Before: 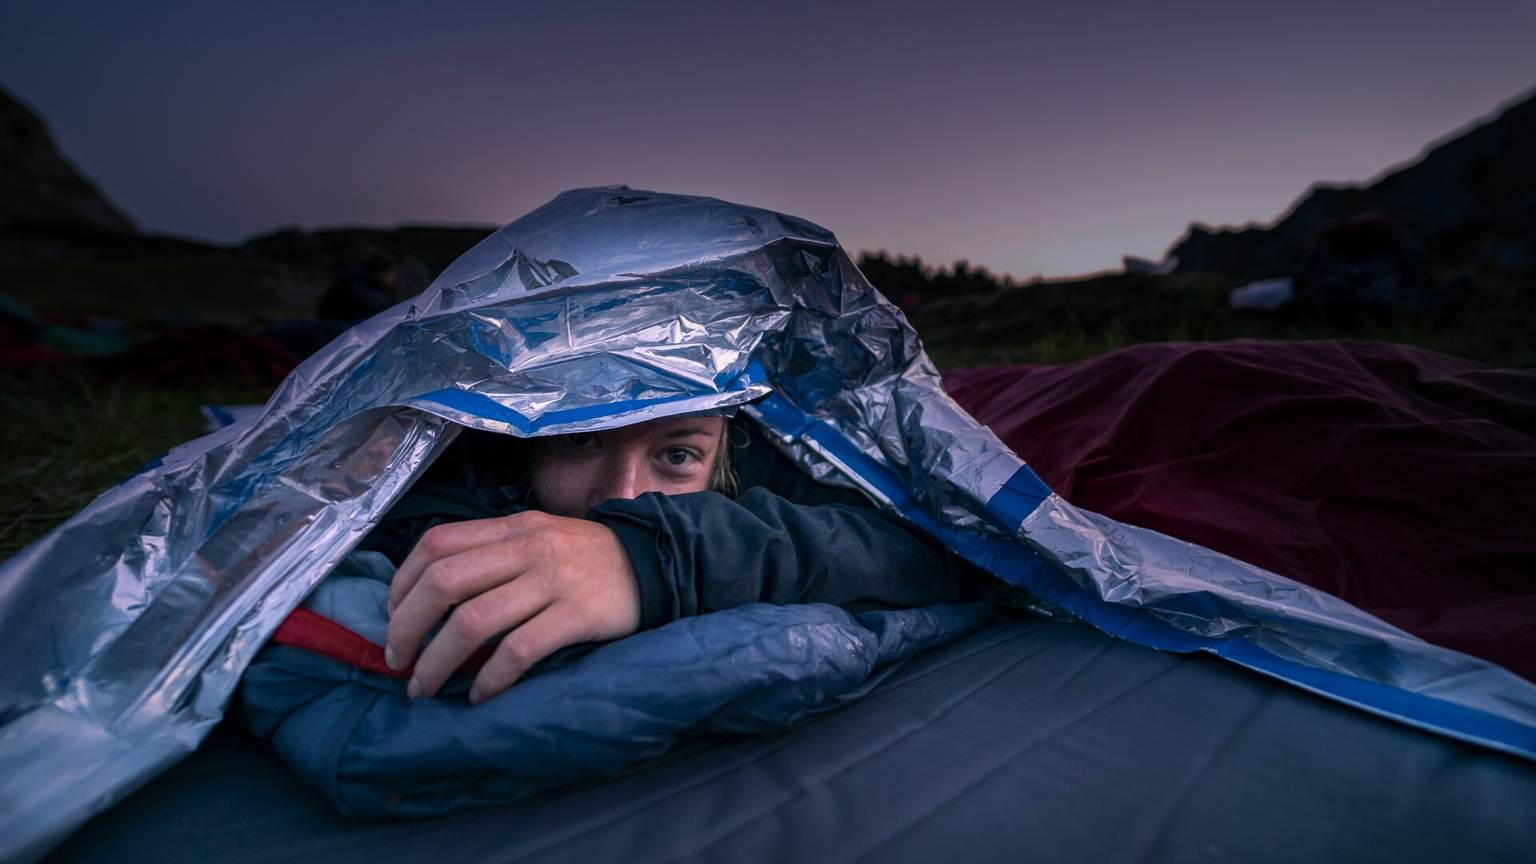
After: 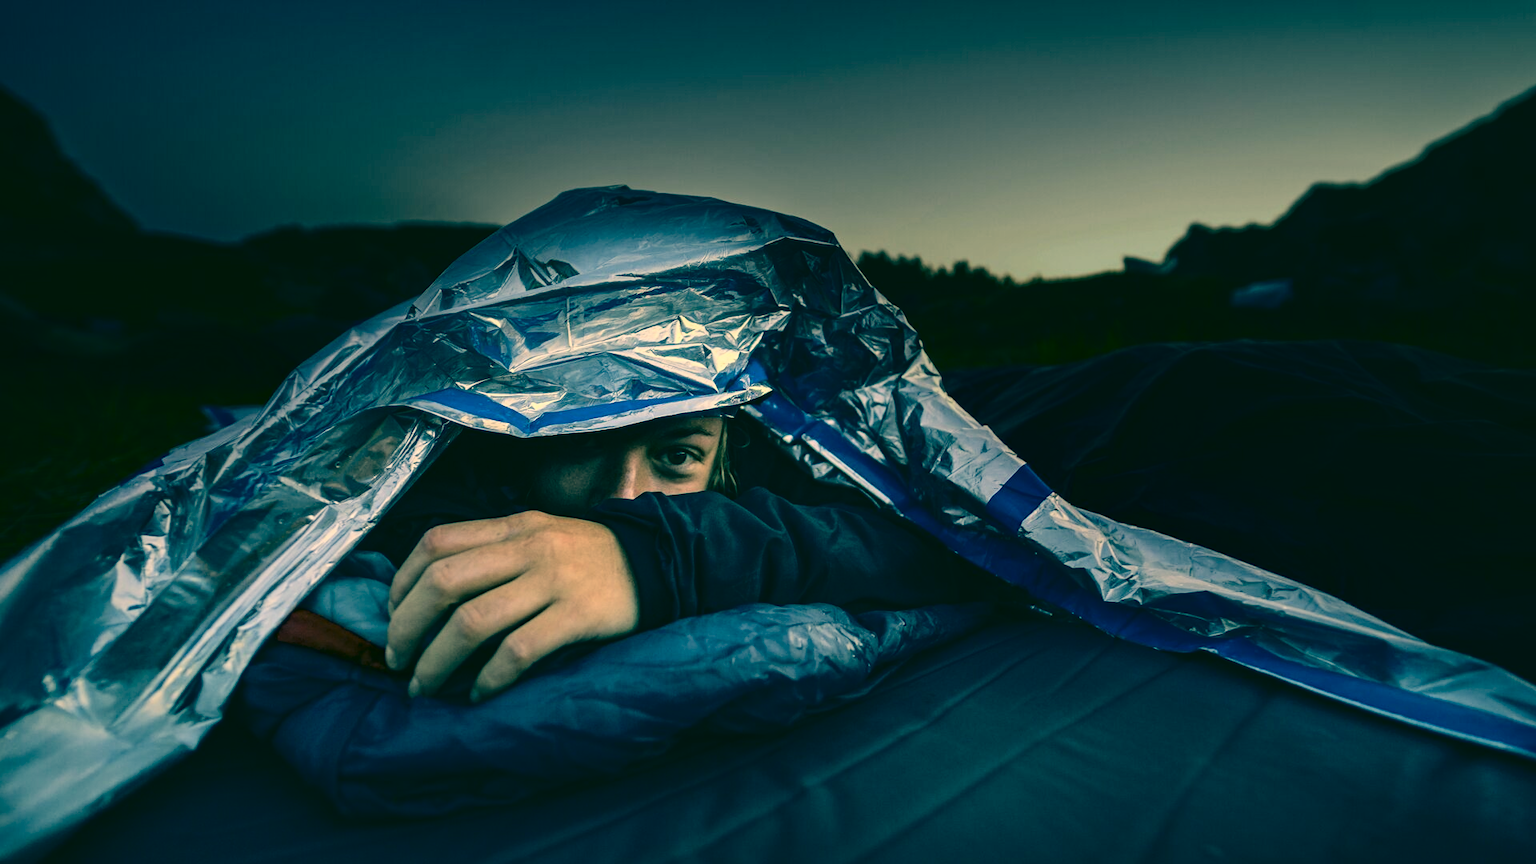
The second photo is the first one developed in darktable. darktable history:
shadows and highlights: shadows 21.04, highlights -36.87, soften with gaussian
color calibration: x 0.342, y 0.355, temperature 5148.14 K
tone curve: curves: ch0 [(0, 0) (0.003, 0.003) (0.011, 0.005) (0.025, 0.008) (0.044, 0.012) (0.069, 0.02) (0.1, 0.031) (0.136, 0.047) (0.177, 0.088) (0.224, 0.141) (0.277, 0.222) (0.335, 0.32) (0.399, 0.422) (0.468, 0.523) (0.543, 0.623) (0.623, 0.716) (0.709, 0.796) (0.801, 0.88) (0.898, 0.958) (1, 1)], color space Lab, independent channels, preserve colors none
color correction: highlights a* 1.85, highlights b* 34.19, shadows a* -36.84, shadows b* -5.48
